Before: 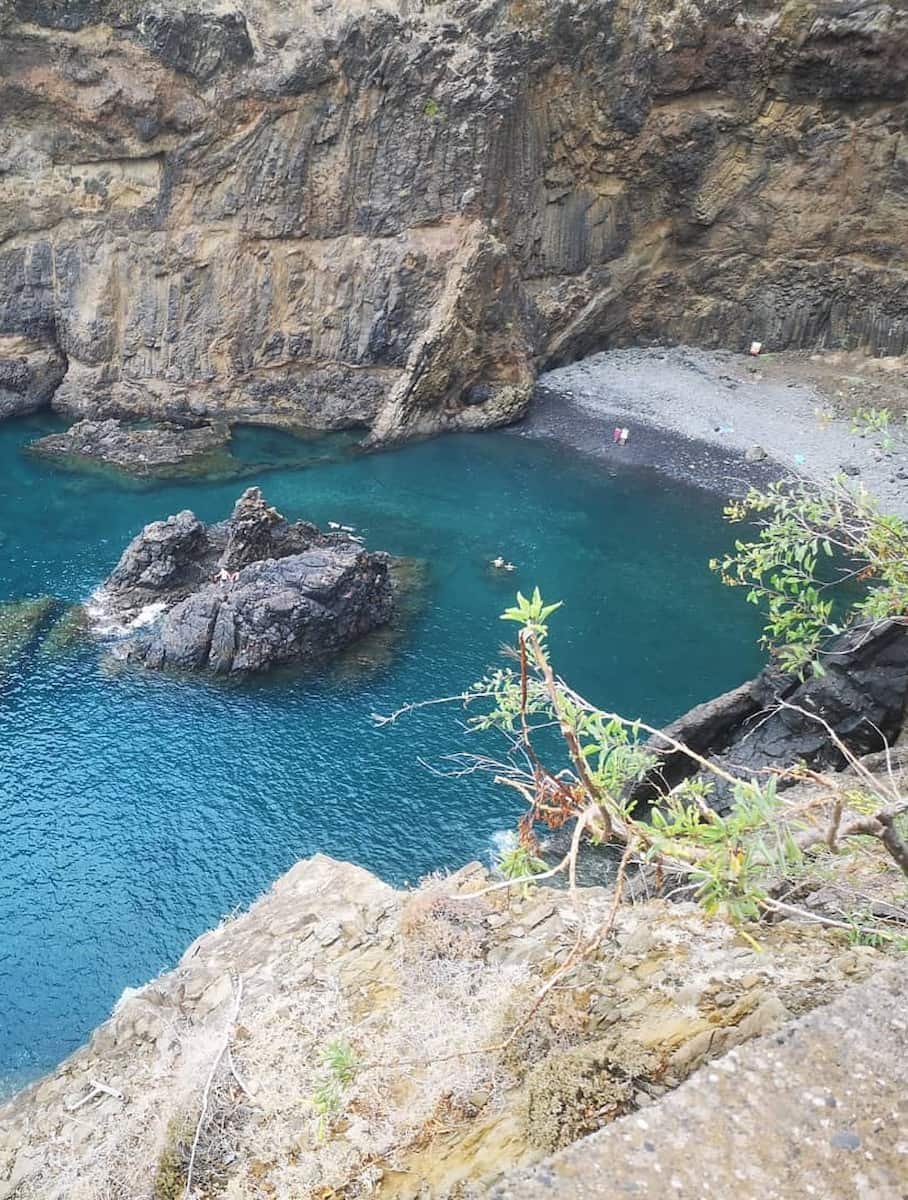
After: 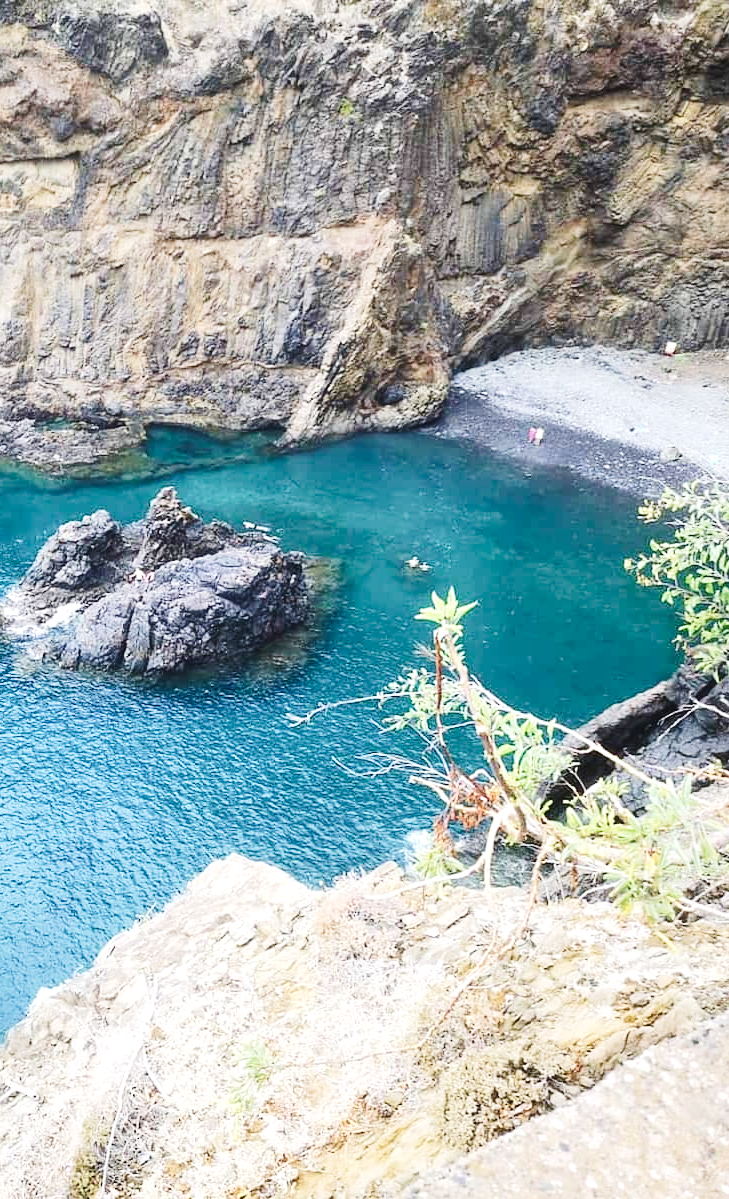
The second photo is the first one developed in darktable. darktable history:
tone curve: curves: ch0 [(0, 0.026) (0.104, 0.1) (0.233, 0.262) (0.398, 0.507) (0.498, 0.621) (0.65, 0.757) (0.835, 0.883) (1, 0.961)]; ch1 [(0, 0) (0.346, 0.307) (0.408, 0.369) (0.453, 0.457) (0.482, 0.476) (0.502, 0.498) (0.521, 0.503) (0.553, 0.554) (0.638, 0.646) (0.693, 0.727) (1, 1)]; ch2 [(0, 0) (0.366, 0.337) (0.434, 0.46) (0.485, 0.494) (0.5, 0.494) (0.511, 0.508) (0.537, 0.55) (0.579, 0.599) (0.663, 0.67) (1, 1)], preserve colors none
crop and rotate: left 9.531%, right 10.161%
velvia: on, module defaults
tone equalizer: -8 EV -0.745 EV, -7 EV -0.739 EV, -6 EV -0.561 EV, -5 EV -0.382 EV, -3 EV 0.394 EV, -2 EV 0.6 EV, -1 EV 0.692 EV, +0 EV 0.73 EV, edges refinement/feathering 500, mask exposure compensation -1.57 EV, preserve details no
